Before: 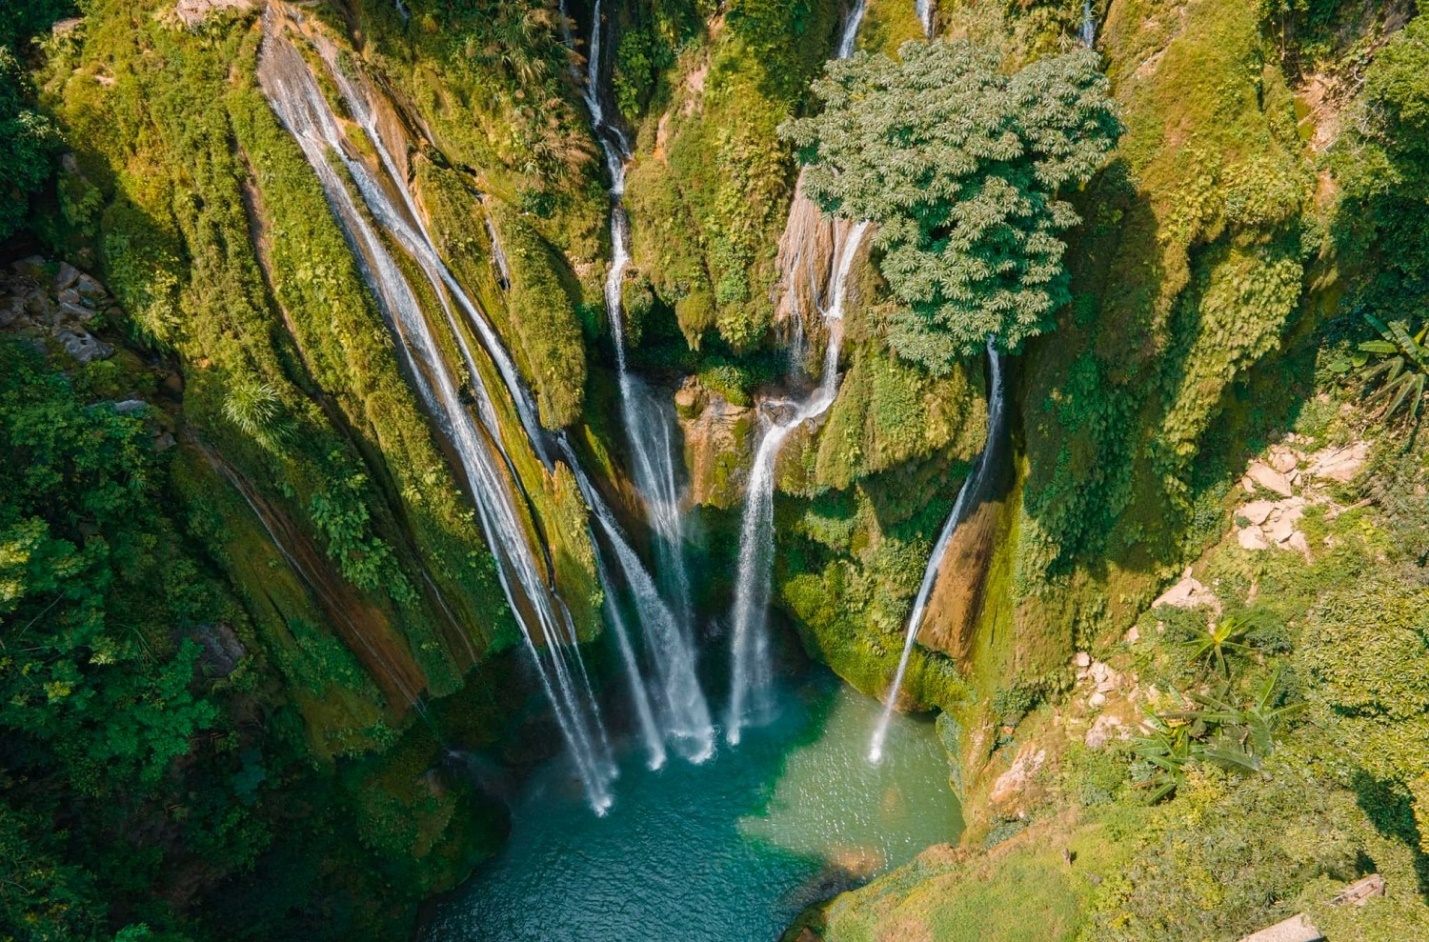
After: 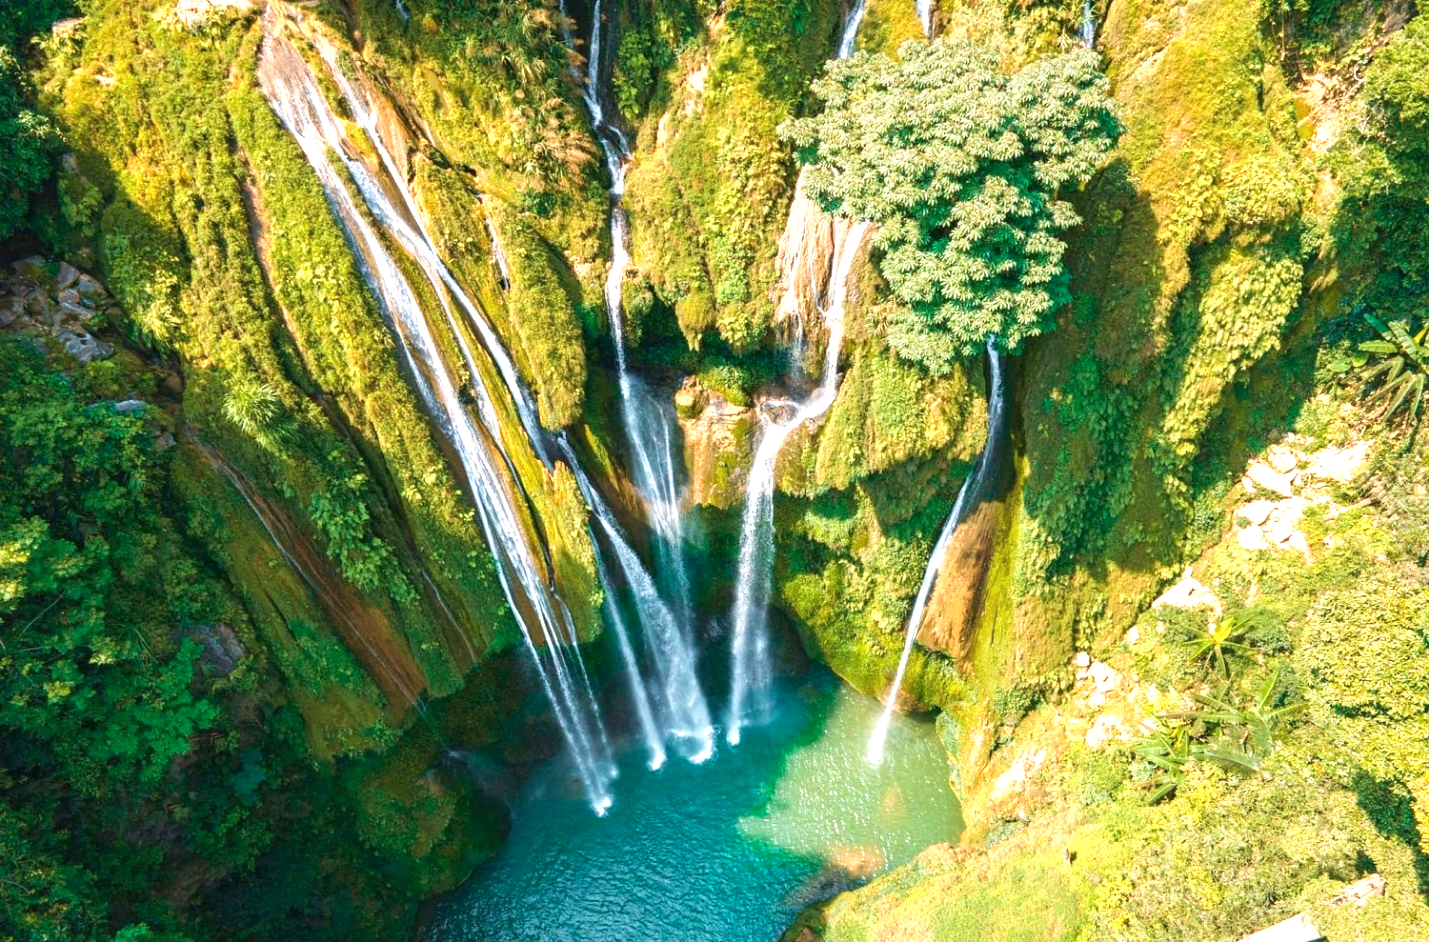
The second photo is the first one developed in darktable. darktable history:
exposure: black level correction 0, exposure 1.2 EV, compensate highlight preservation false
velvia: on, module defaults
